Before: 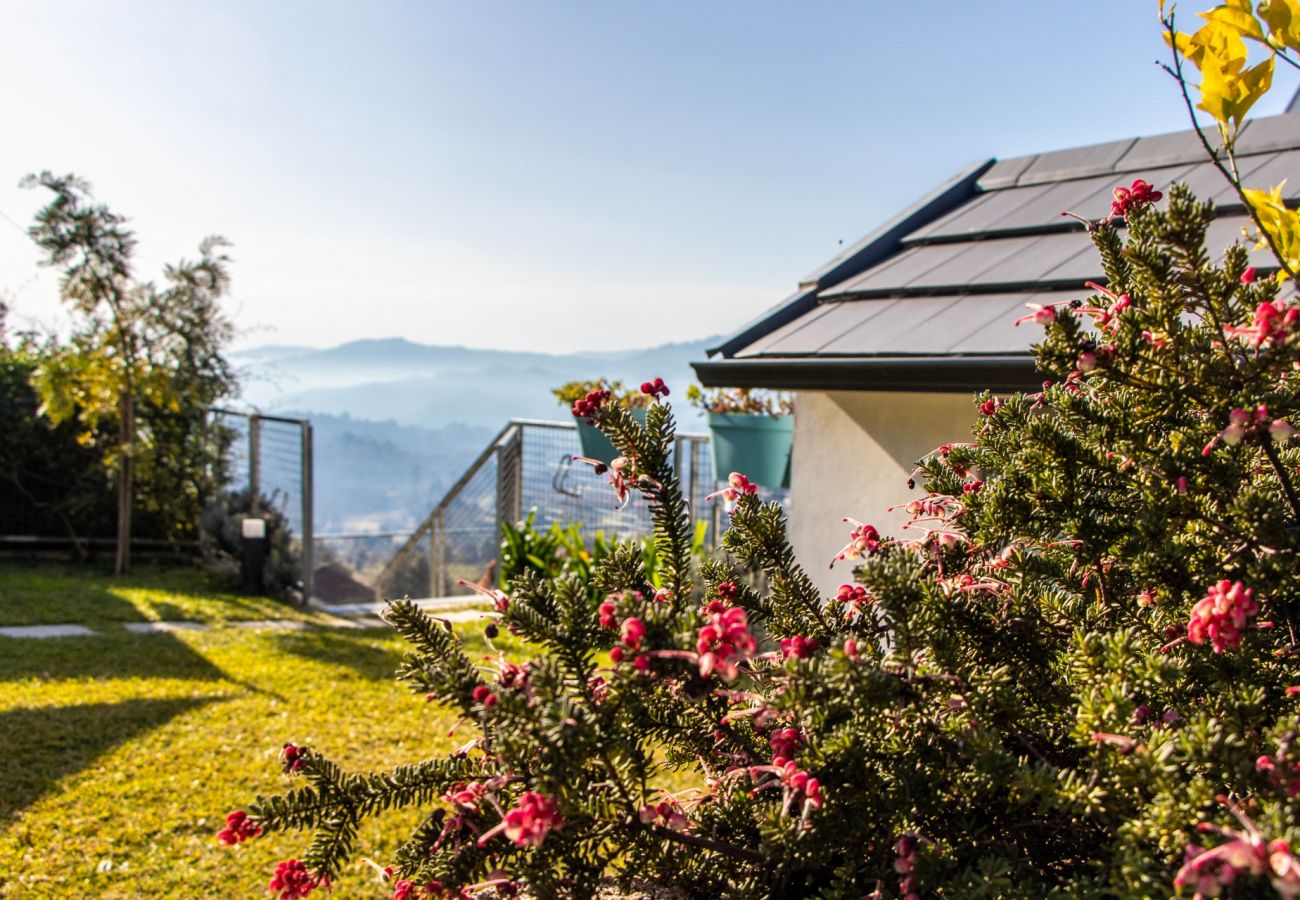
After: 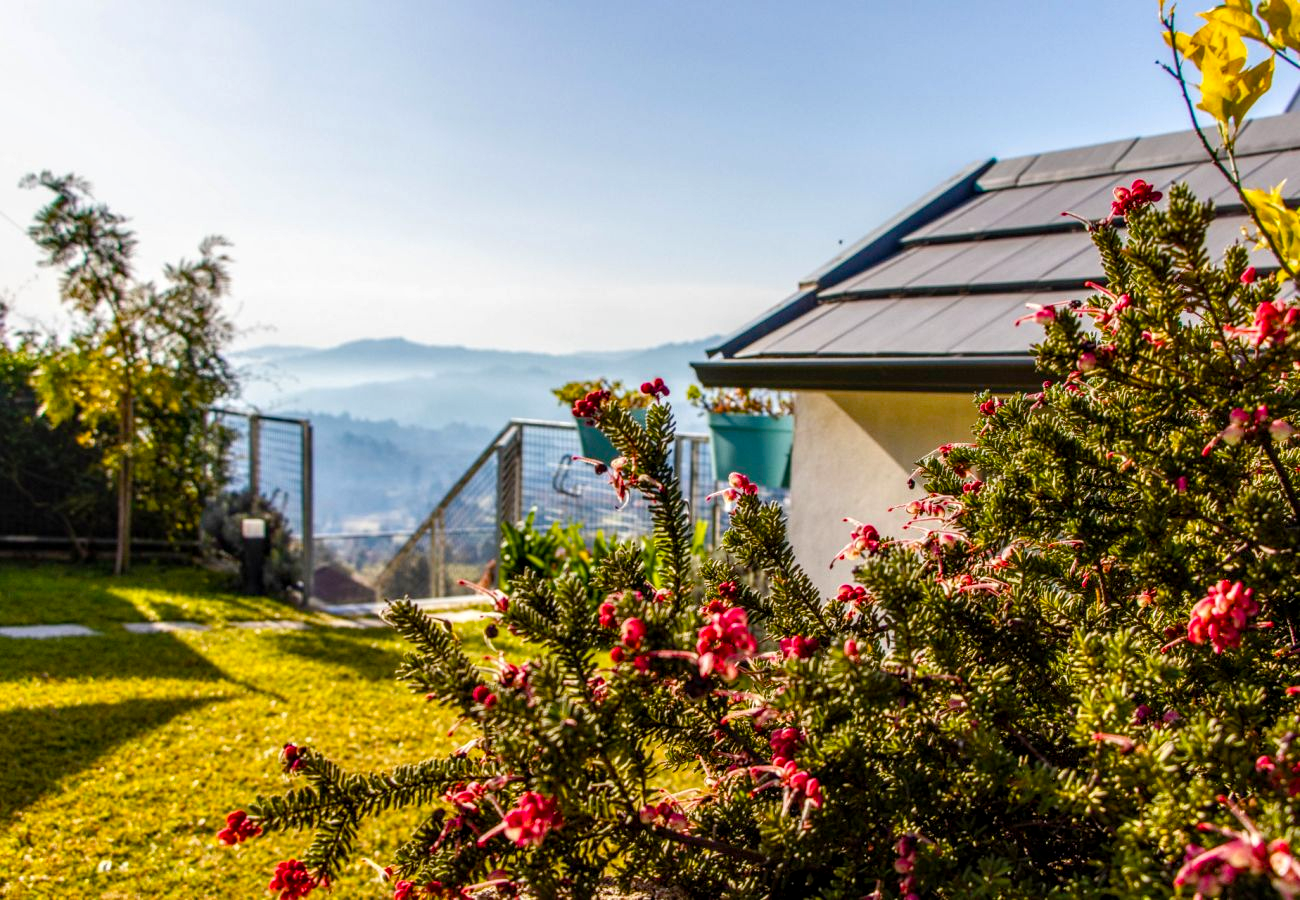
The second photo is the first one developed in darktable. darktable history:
color balance rgb: perceptual saturation grading › global saturation 35%, perceptual saturation grading › highlights -25%, perceptual saturation grading › shadows 50%
local contrast: on, module defaults
